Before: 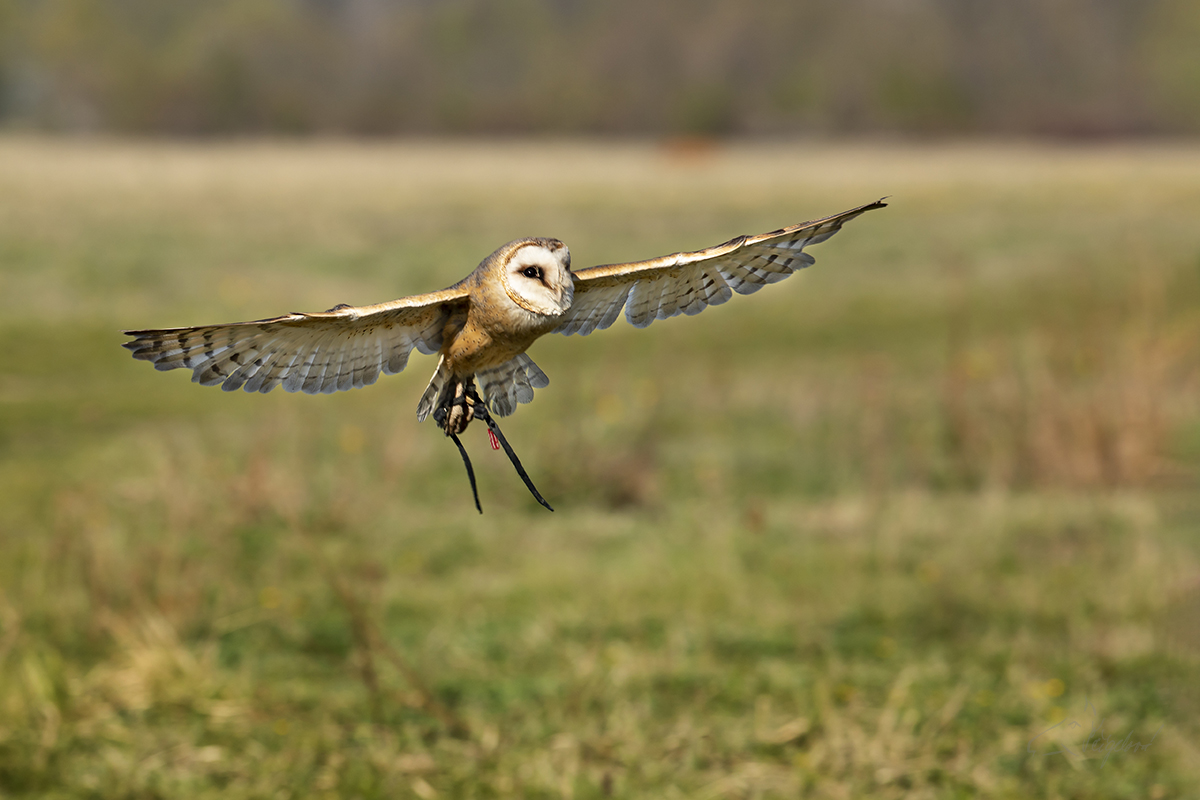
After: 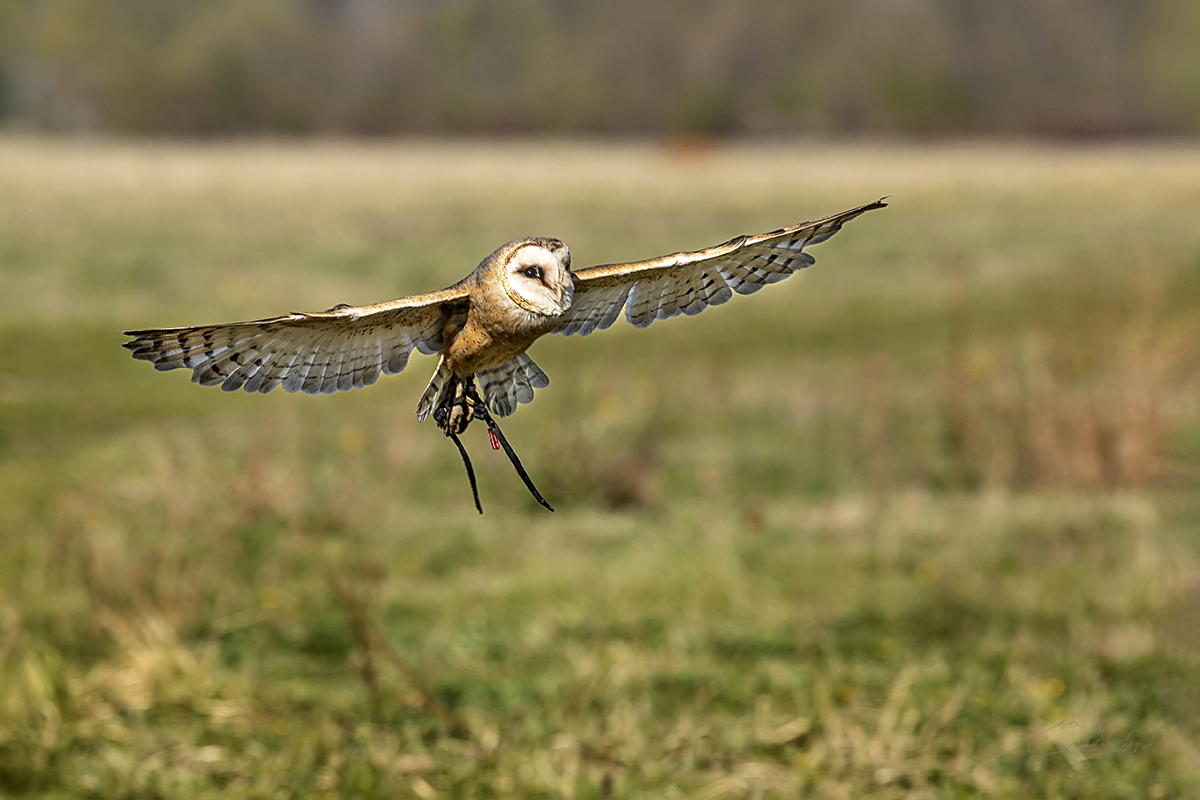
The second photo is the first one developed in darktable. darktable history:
local contrast: highlights 25%, detail 150%
sharpen: on, module defaults
contrast brightness saturation: contrast -0.11
